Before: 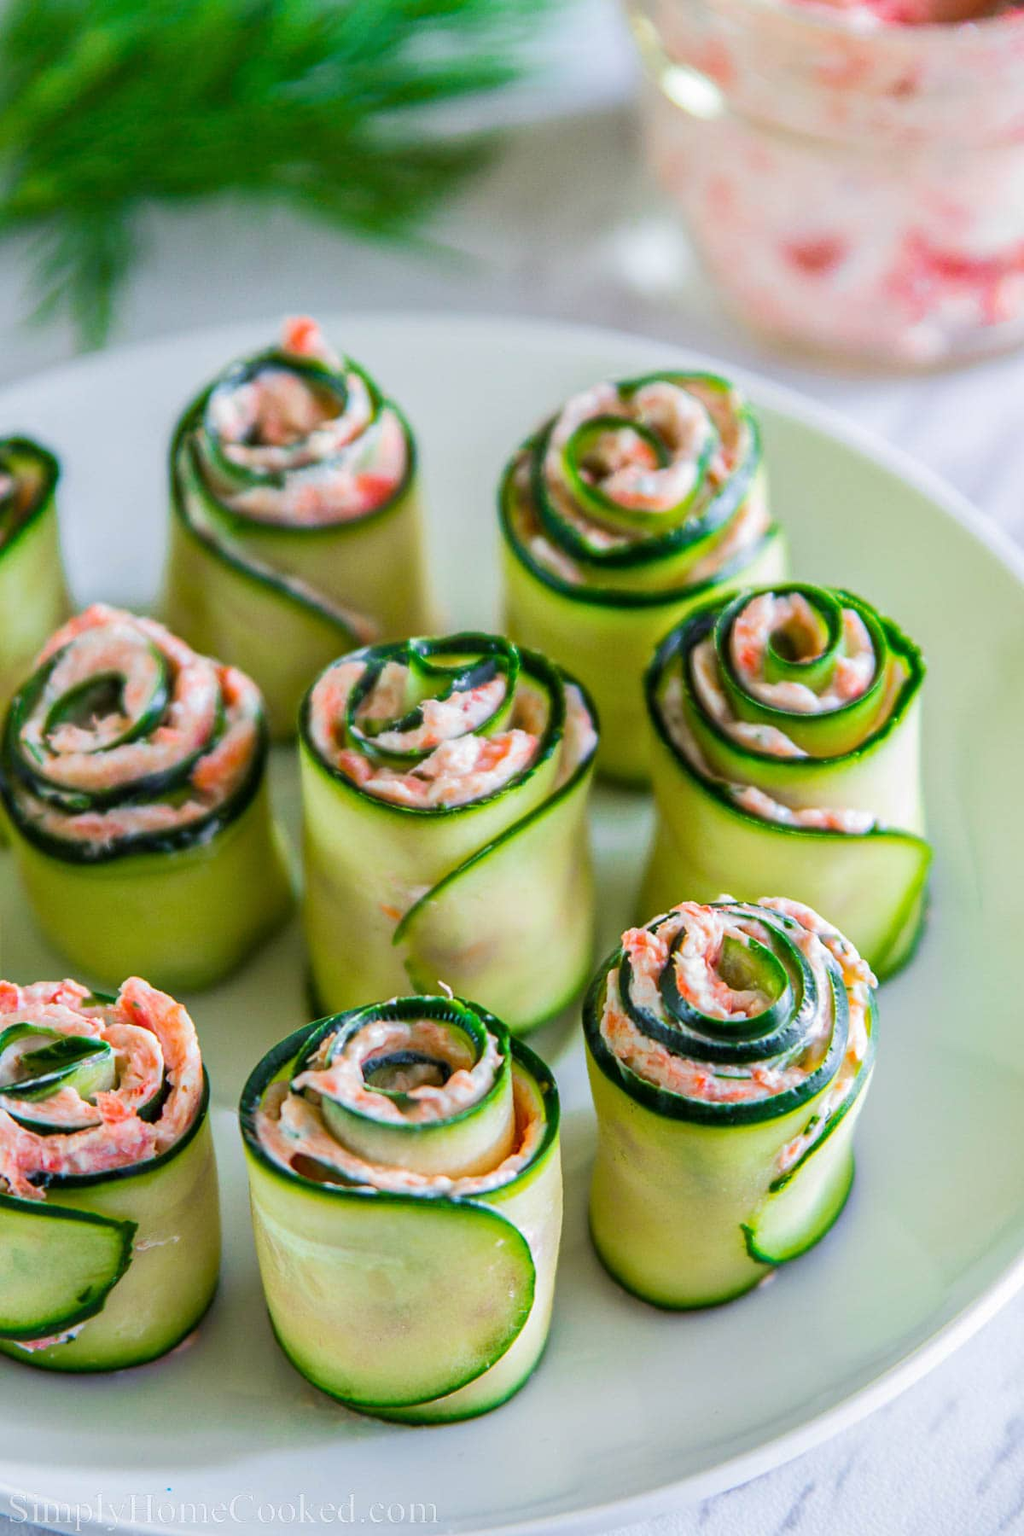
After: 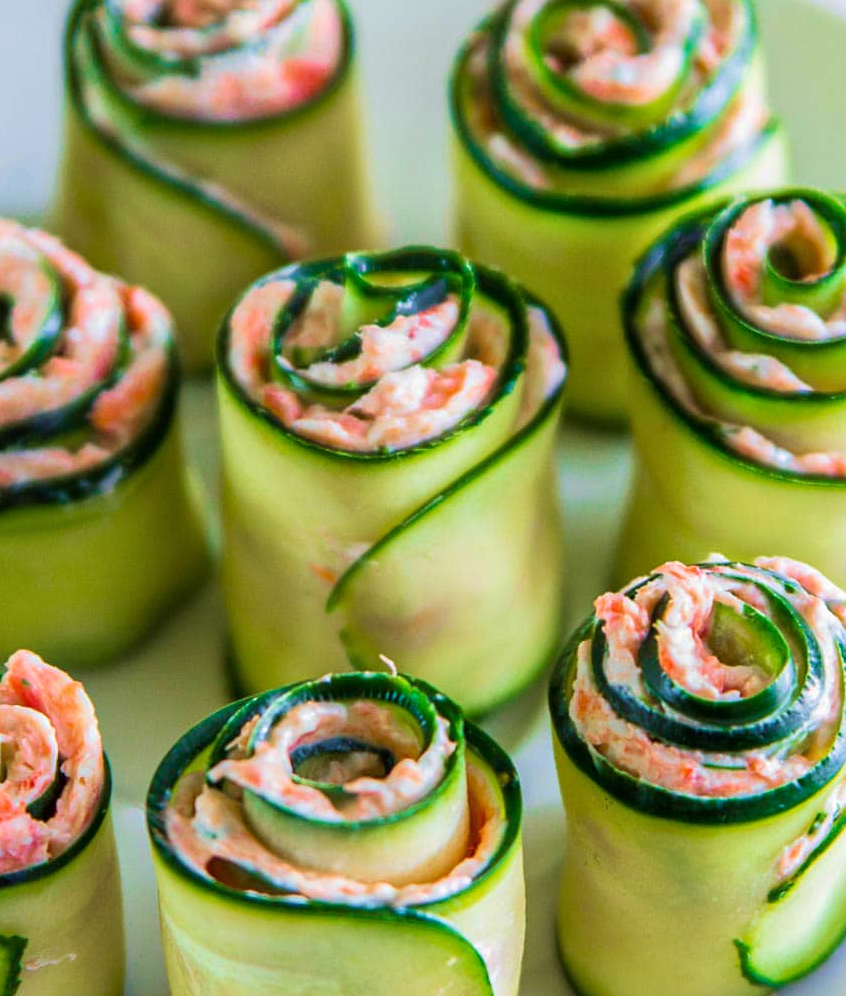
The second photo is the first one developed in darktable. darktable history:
velvia: strength 40.14%
crop: left 11.174%, top 27.539%, right 18.262%, bottom 17.09%
exposure: compensate highlight preservation false
